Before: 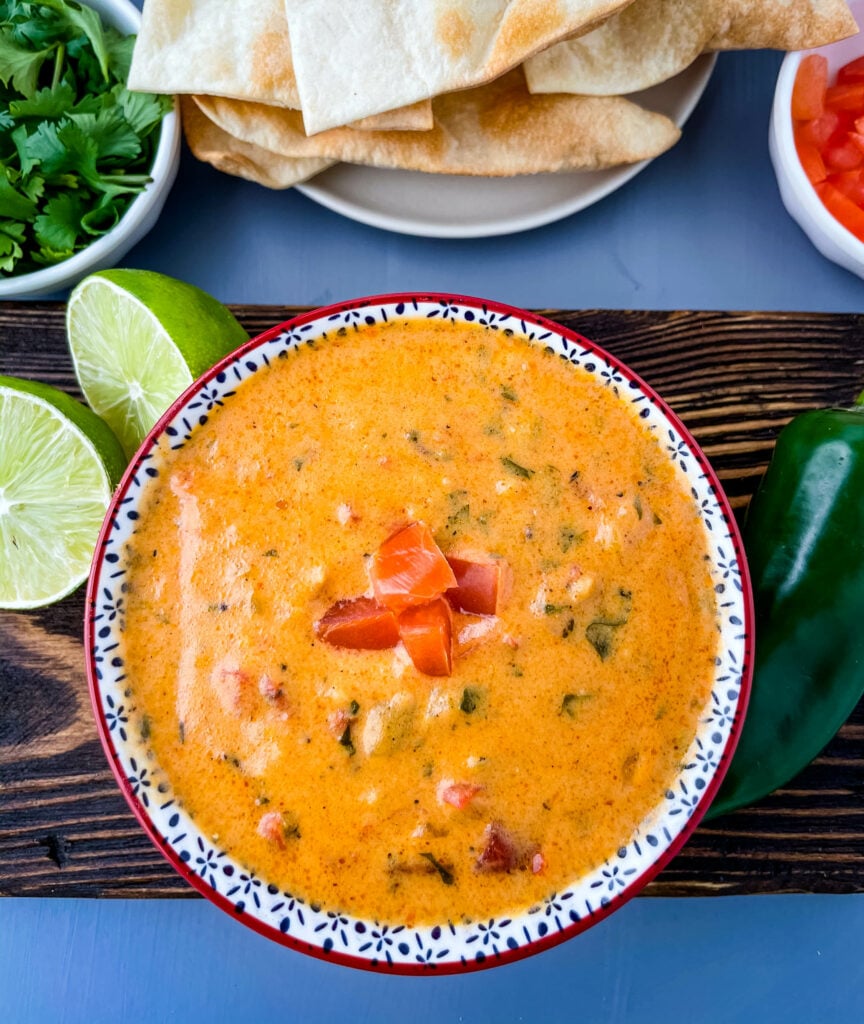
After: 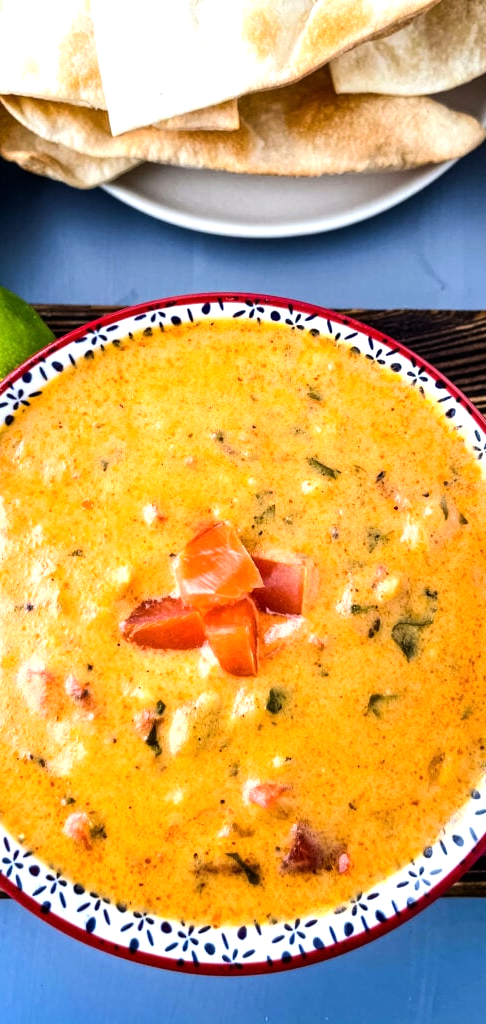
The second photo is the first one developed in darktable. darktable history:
tone equalizer: -8 EV -0.74 EV, -7 EV -0.696 EV, -6 EV -0.564 EV, -5 EV -0.394 EV, -3 EV 0.378 EV, -2 EV 0.6 EV, -1 EV 0.693 EV, +0 EV 0.766 EV, edges refinement/feathering 500, mask exposure compensation -1.57 EV, preserve details no
crop and rotate: left 22.516%, right 21.216%
